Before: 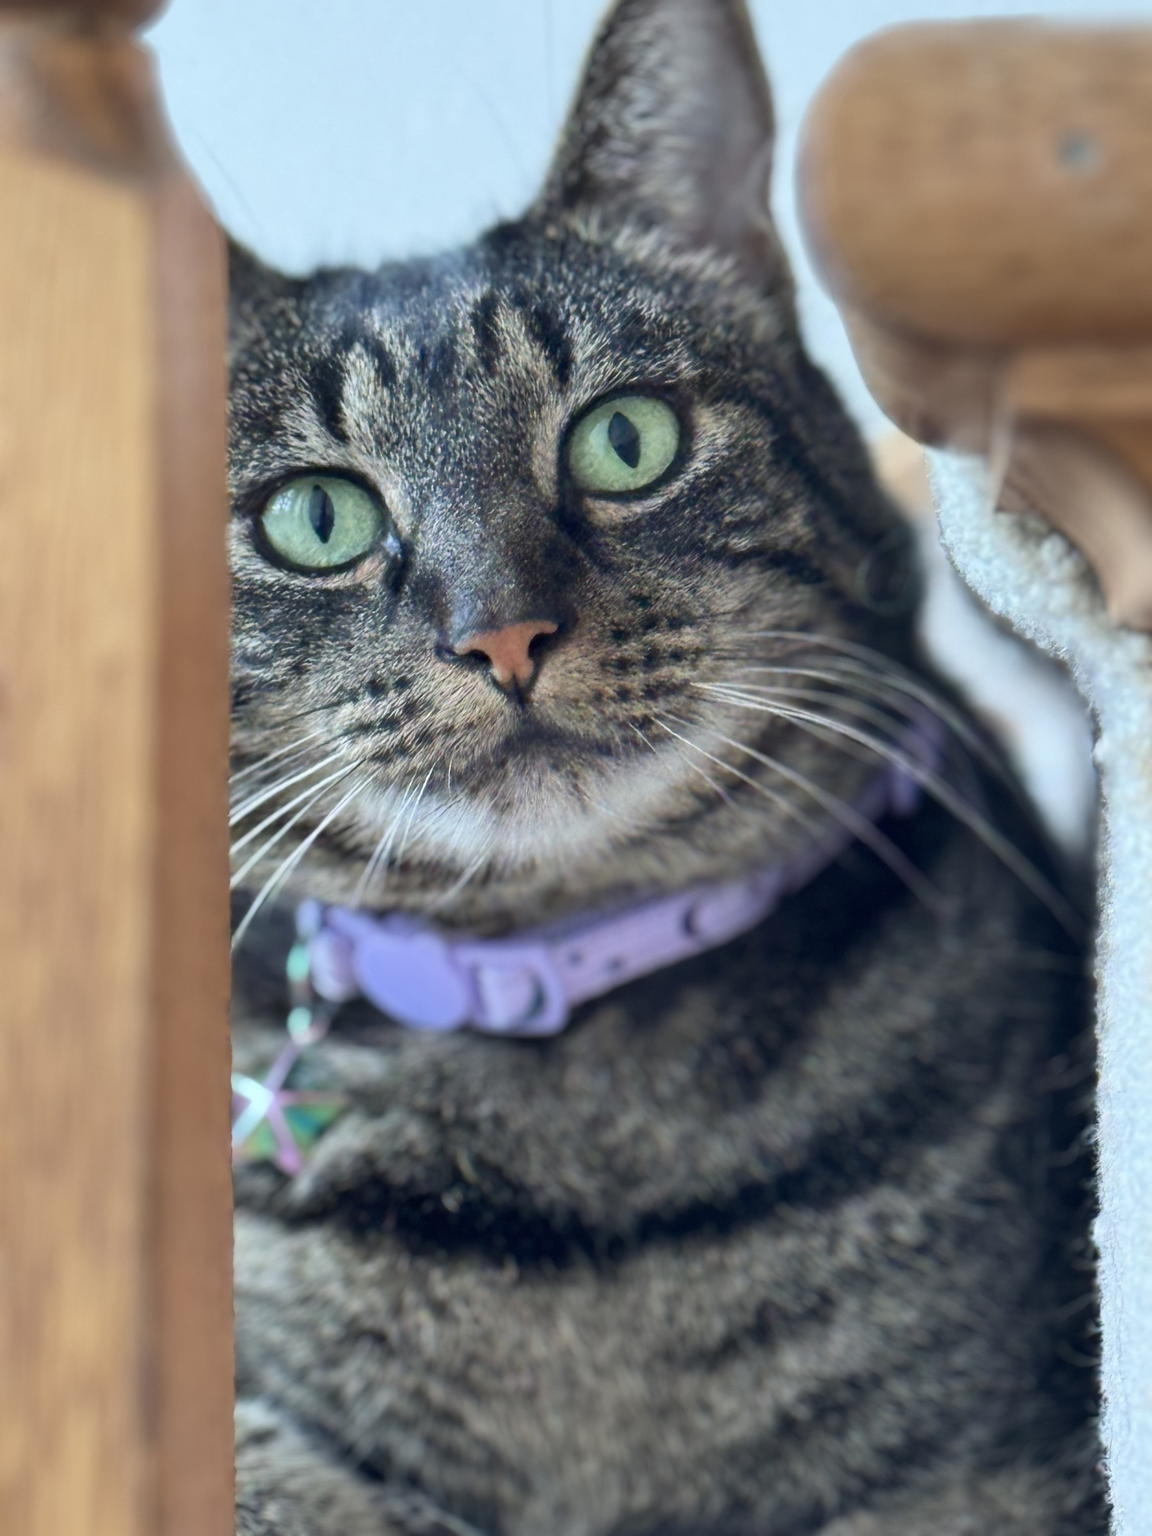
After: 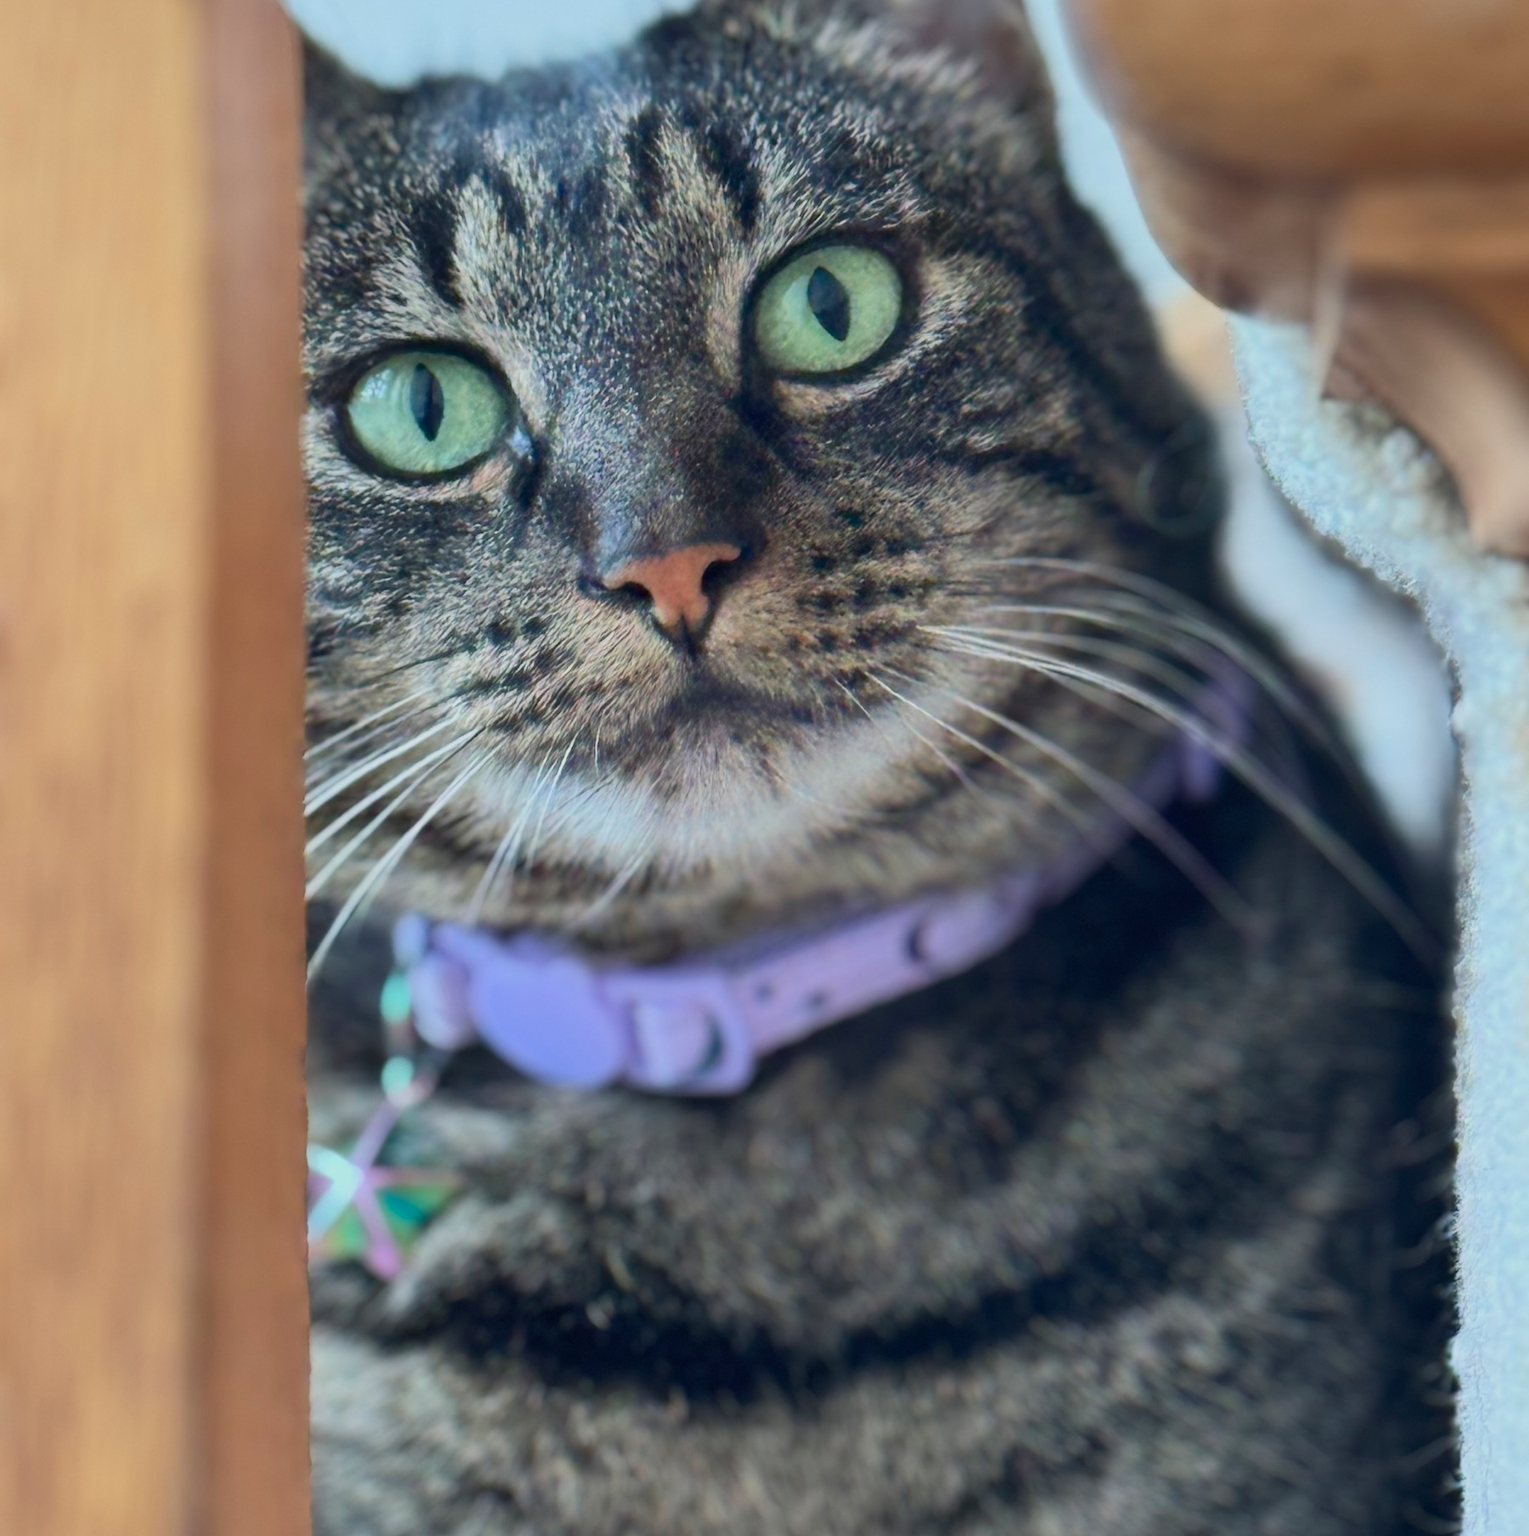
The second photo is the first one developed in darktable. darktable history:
crop: top 13.764%, bottom 10.873%
tone equalizer: -8 EV -0.002 EV, -7 EV 0.005 EV, -6 EV -0.042 EV, -5 EV 0.02 EV, -4 EV -0.016 EV, -3 EV 0.035 EV, -2 EV -0.042 EV, -1 EV -0.273 EV, +0 EV -0.575 EV, edges refinement/feathering 500, mask exposure compensation -1.57 EV, preserve details no
contrast brightness saturation: contrast -0.024, brightness -0.009, saturation 0.044
